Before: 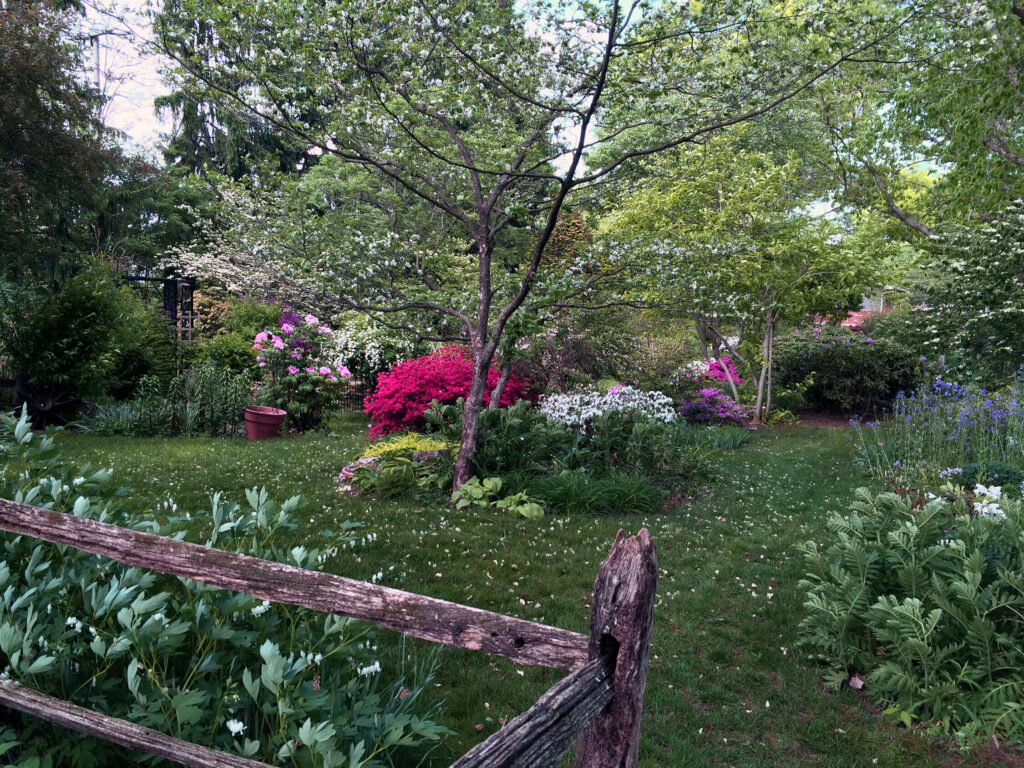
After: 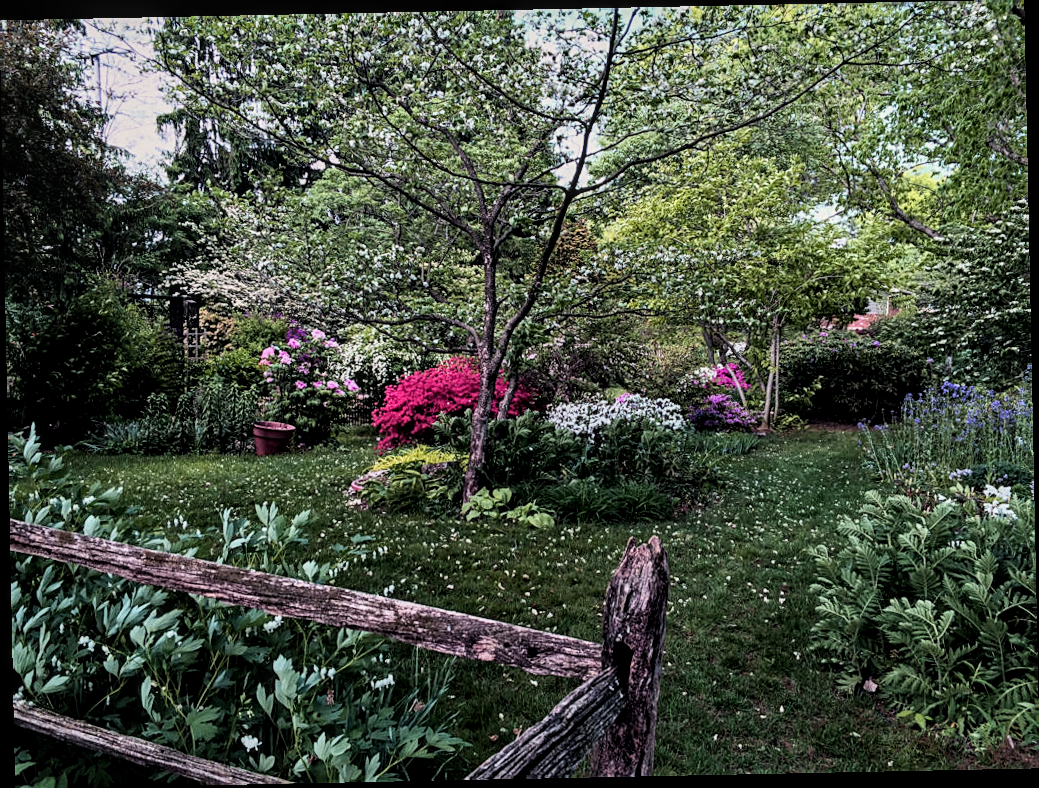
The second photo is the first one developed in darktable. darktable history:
local contrast: on, module defaults
filmic rgb: black relative exposure -16 EV, white relative exposure 6.29 EV, hardness 5.1, contrast 1.35
sharpen: on, module defaults
rotate and perspective: rotation -1.17°, automatic cropping off
